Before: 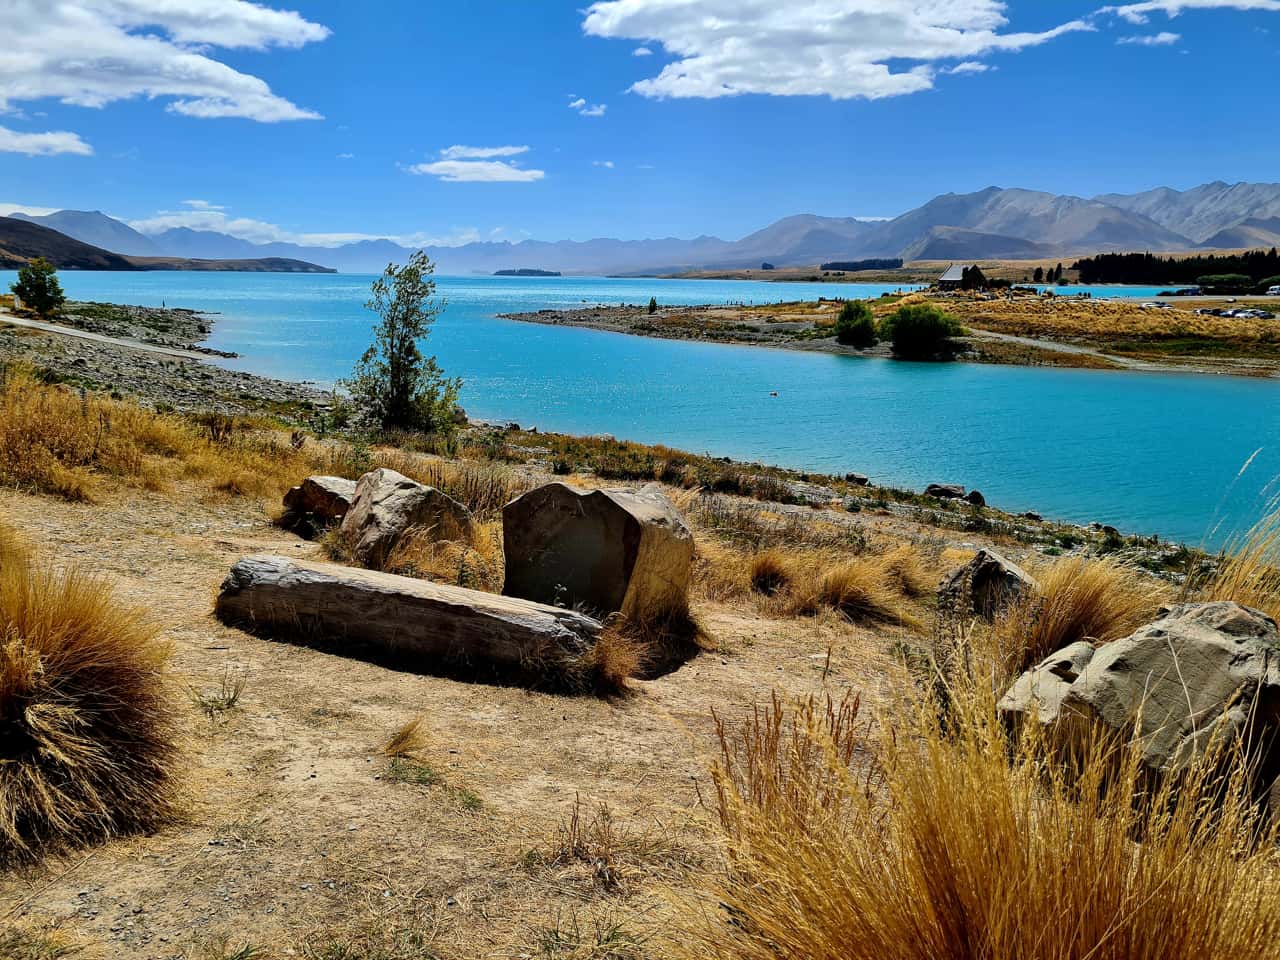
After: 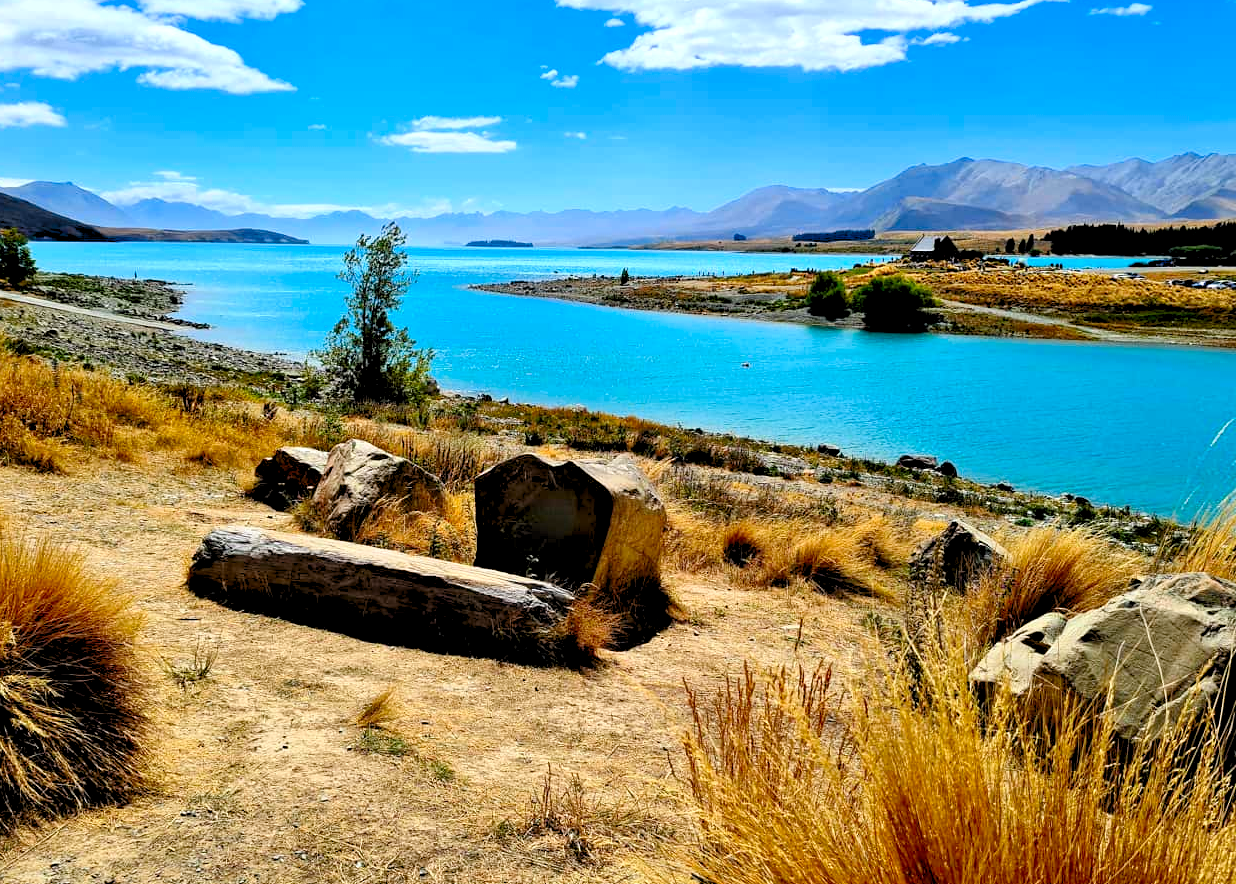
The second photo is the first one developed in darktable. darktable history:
levels: levels [0.044, 0.416, 0.908]
crop: left 2.213%, top 3.046%, right 1.176%, bottom 4.858%
contrast brightness saturation: contrast 0.126, brightness -0.058, saturation 0.163
